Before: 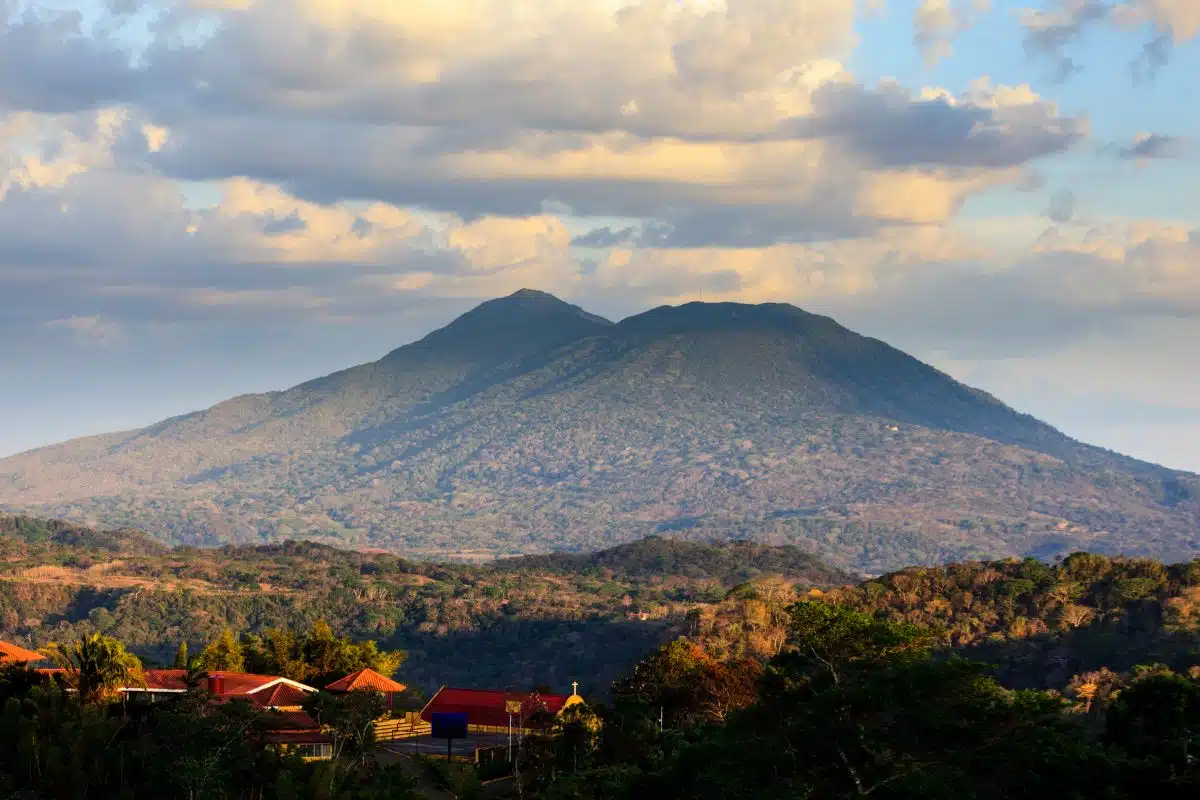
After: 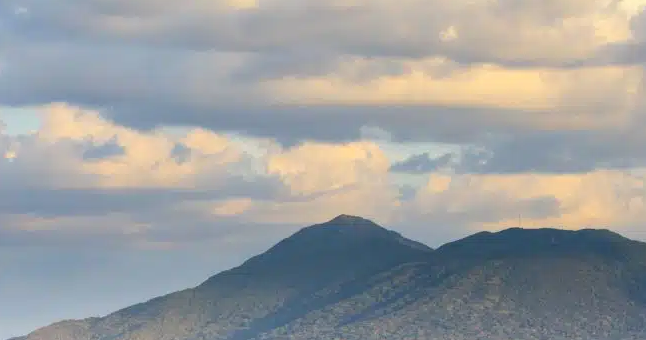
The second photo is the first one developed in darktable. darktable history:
crop: left 15.123%, top 9.3%, right 31.04%, bottom 48.08%
